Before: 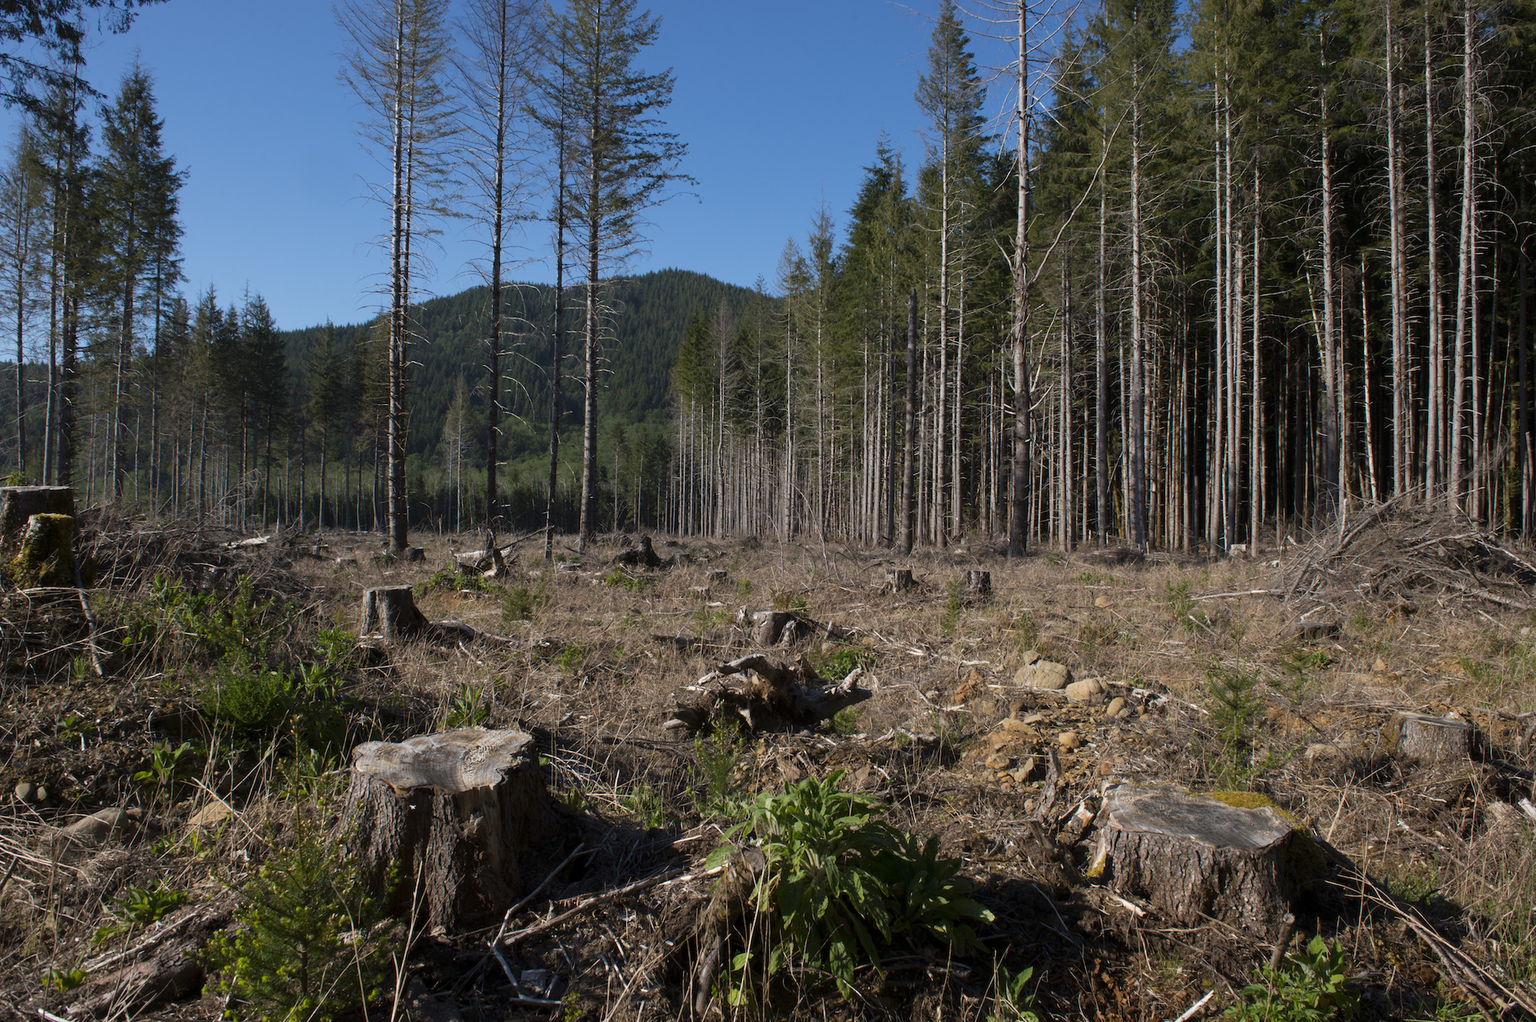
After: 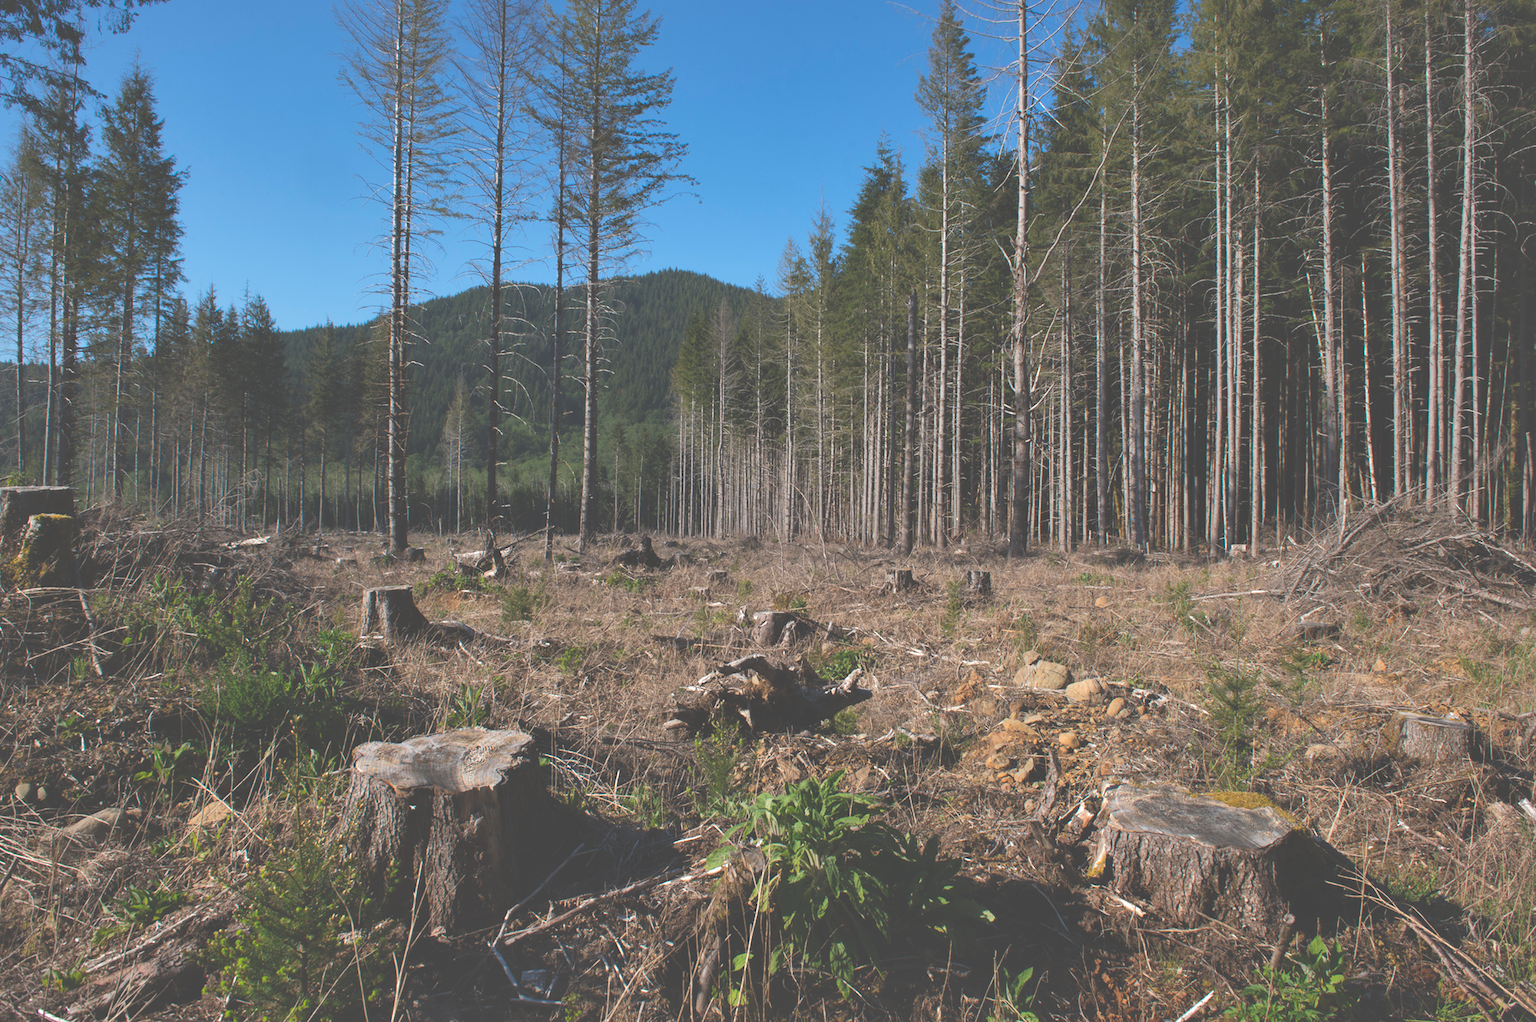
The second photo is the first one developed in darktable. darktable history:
shadows and highlights: shadows 39.58, highlights -60.11
exposure: black level correction -0.043, exposure 0.06 EV, compensate exposure bias true, compensate highlight preservation false
